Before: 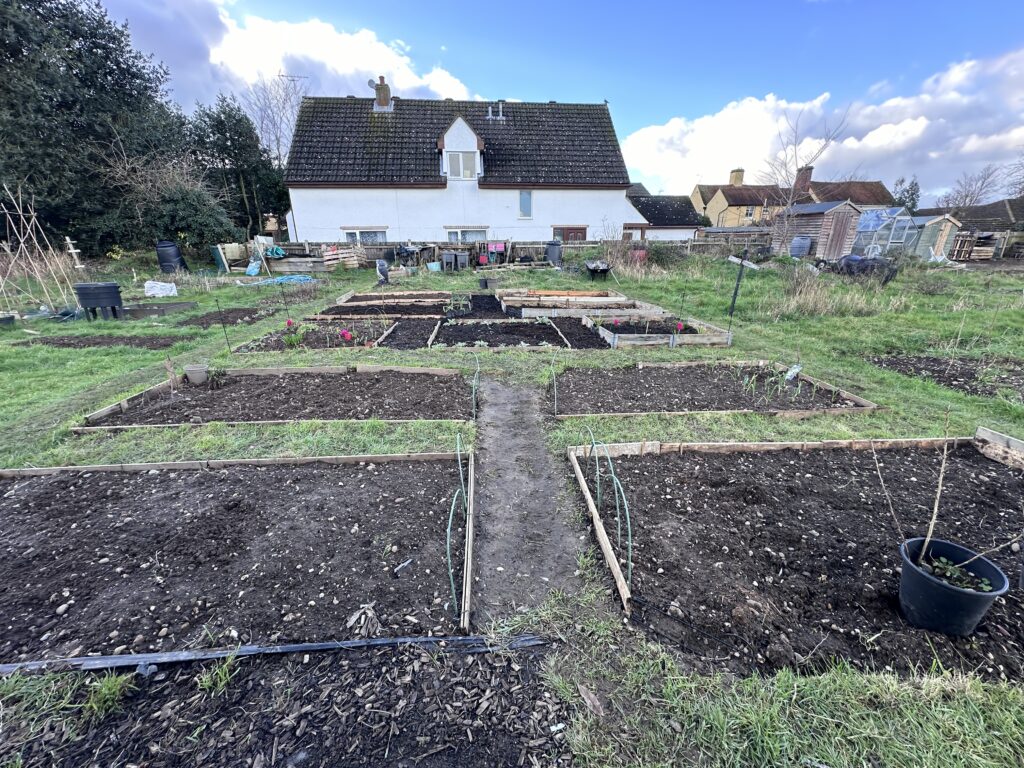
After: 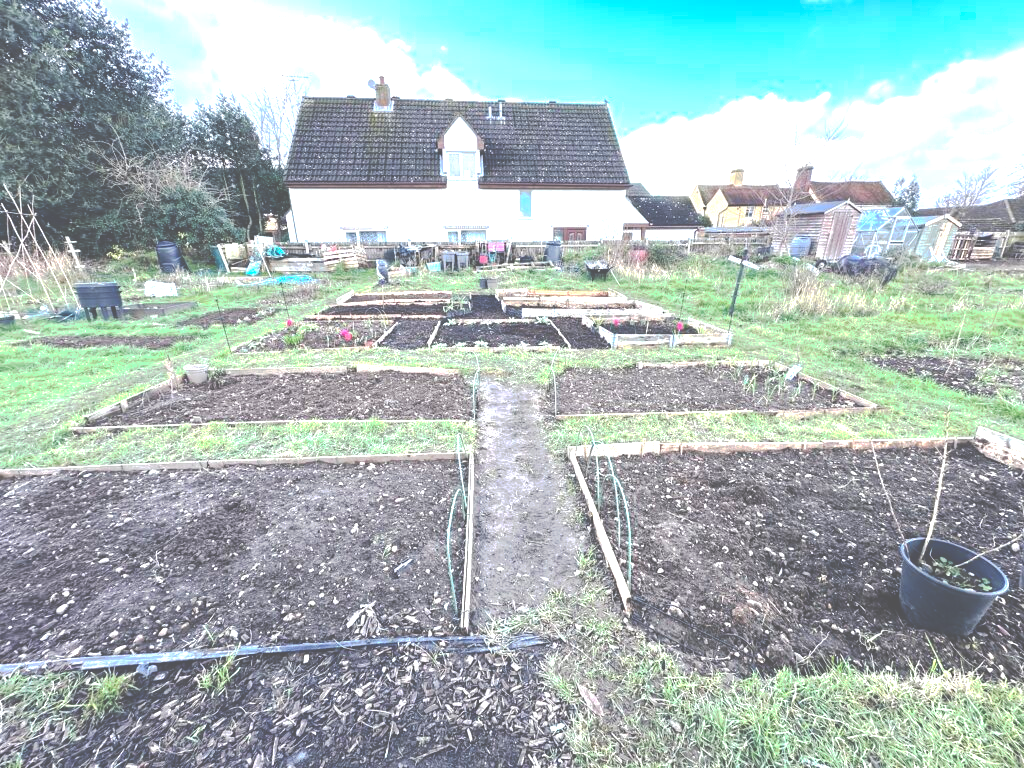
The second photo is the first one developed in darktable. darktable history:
tone curve: curves: ch0 [(0, 0) (0.003, 0.346) (0.011, 0.346) (0.025, 0.346) (0.044, 0.35) (0.069, 0.354) (0.1, 0.361) (0.136, 0.368) (0.177, 0.381) (0.224, 0.395) (0.277, 0.421) (0.335, 0.458) (0.399, 0.502) (0.468, 0.556) (0.543, 0.617) (0.623, 0.685) (0.709, 0.748) (0.801, 0.814) (0.898, 0.865) (1, 1)], preserve colors none
exposure: black level correction 0, exposure 1.3 EV, compensate exposure bias true, compensate highlight preservation false
